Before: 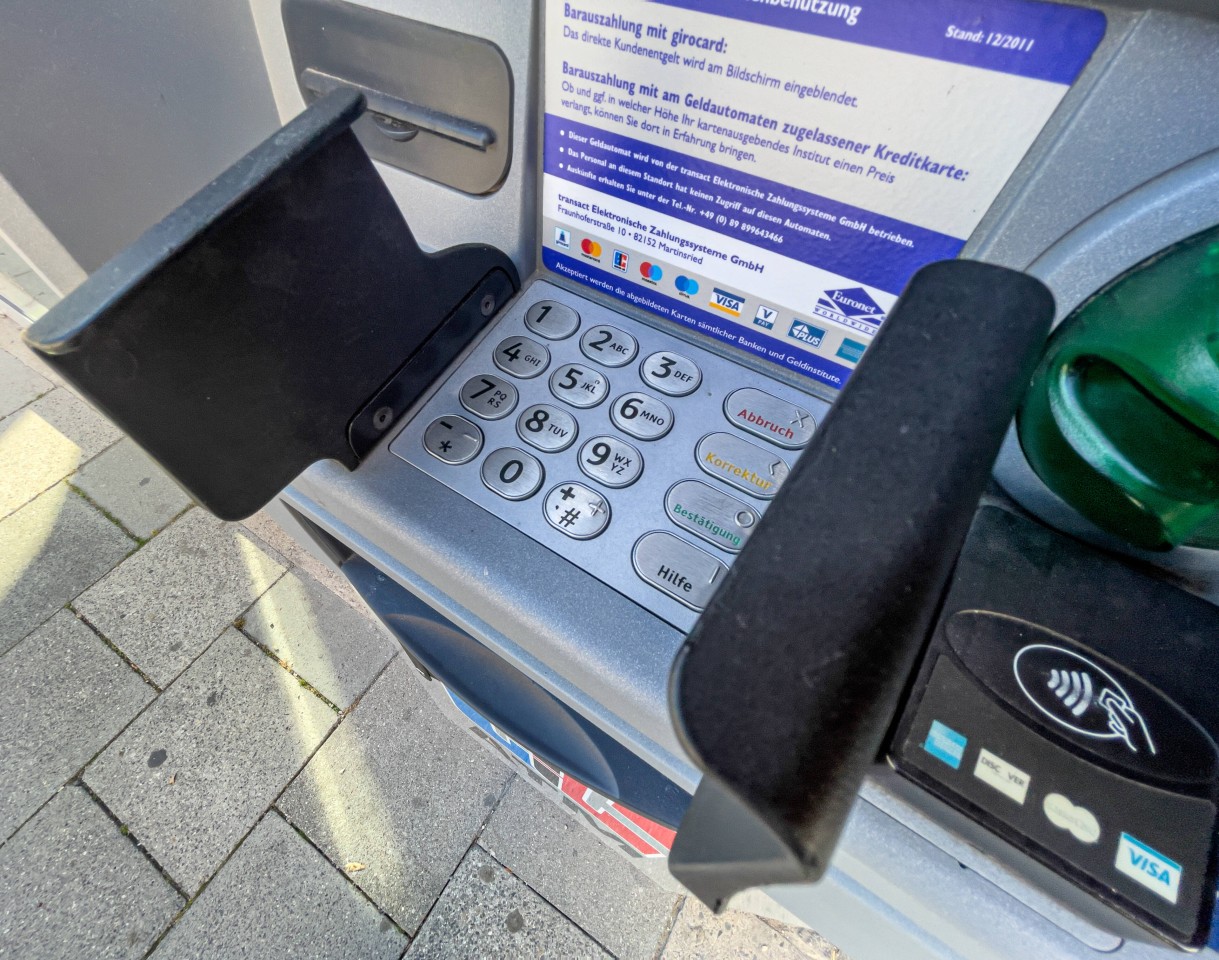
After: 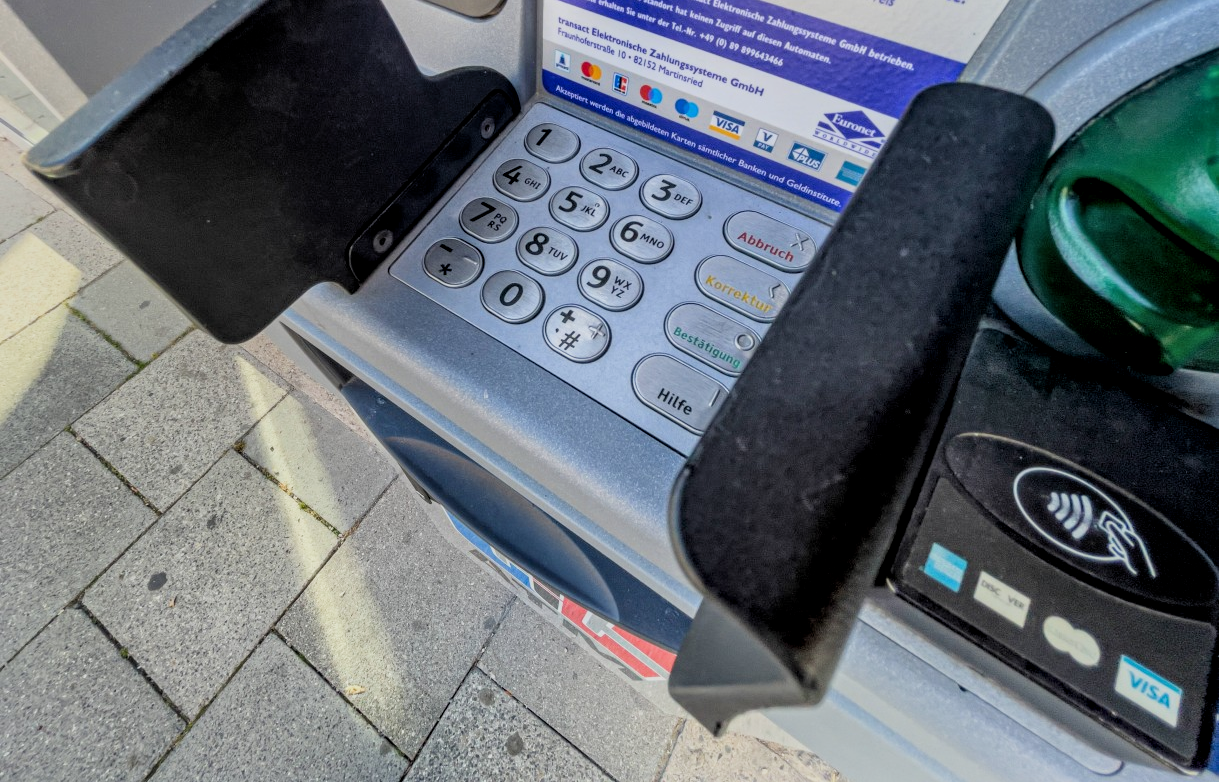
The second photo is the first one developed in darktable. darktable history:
local contrast: on, module defaults
filmic rgb: middle gray luminance 18.42%, black relative exposure -9 EV, white relative exposure 3.75 EV, threshold 6 EV, target black luminance 0%, hardness 4.85, latitude 67.35%, contrast 0.955, highlights saturation mix 20%, shadows ↔ highlights balance 21.36%, add noise in highlights 0, preserve chrominance luminance Y, color science v3 (2019), use custom middle-gray values true, iterations of high-quality reconstruction 0, contrast in highlights soft, enable highlight reconstruction true
crop and rotate: top 18.507%
